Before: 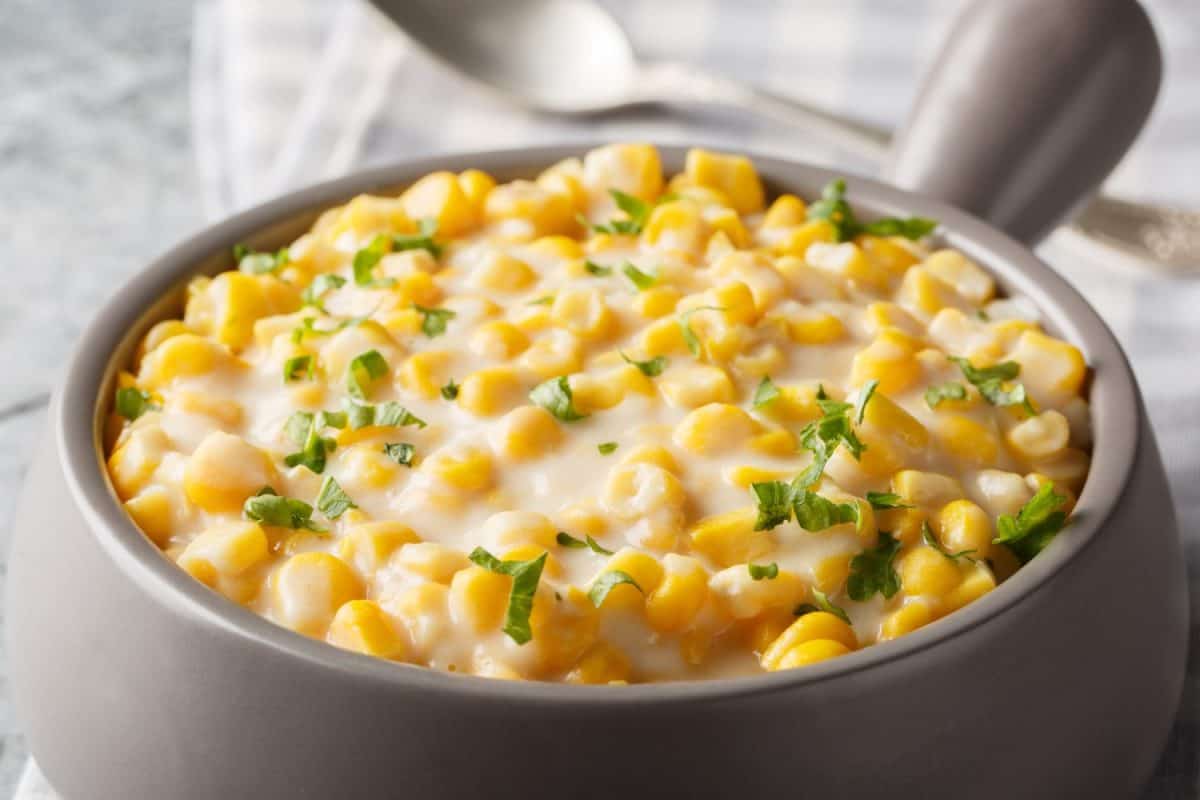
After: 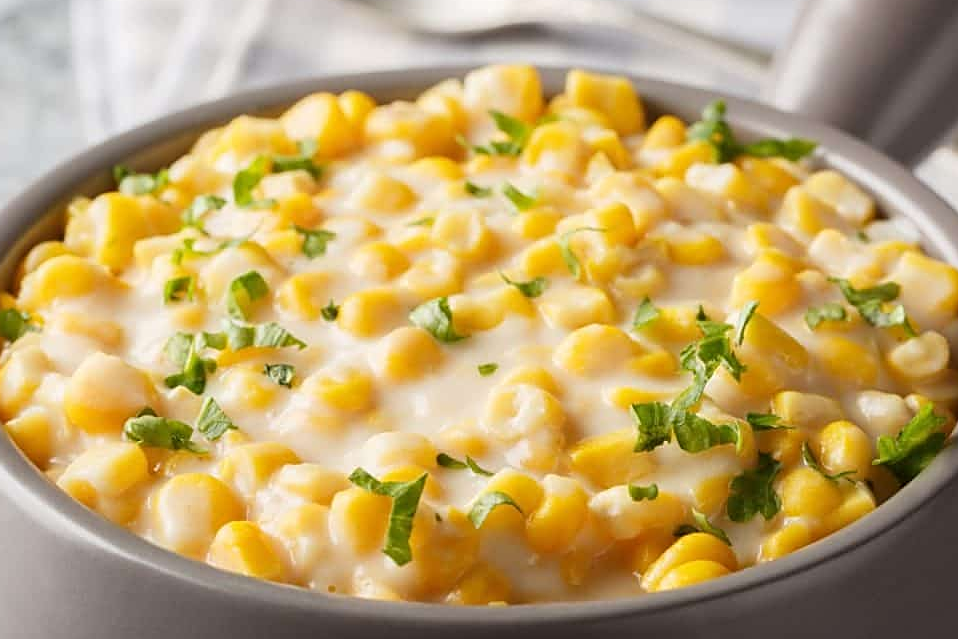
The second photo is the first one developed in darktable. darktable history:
crop and rotate: left 10.071%, top 10.071%, right 10.02%, bottom 10.02%
sharpen: on, module defaults
